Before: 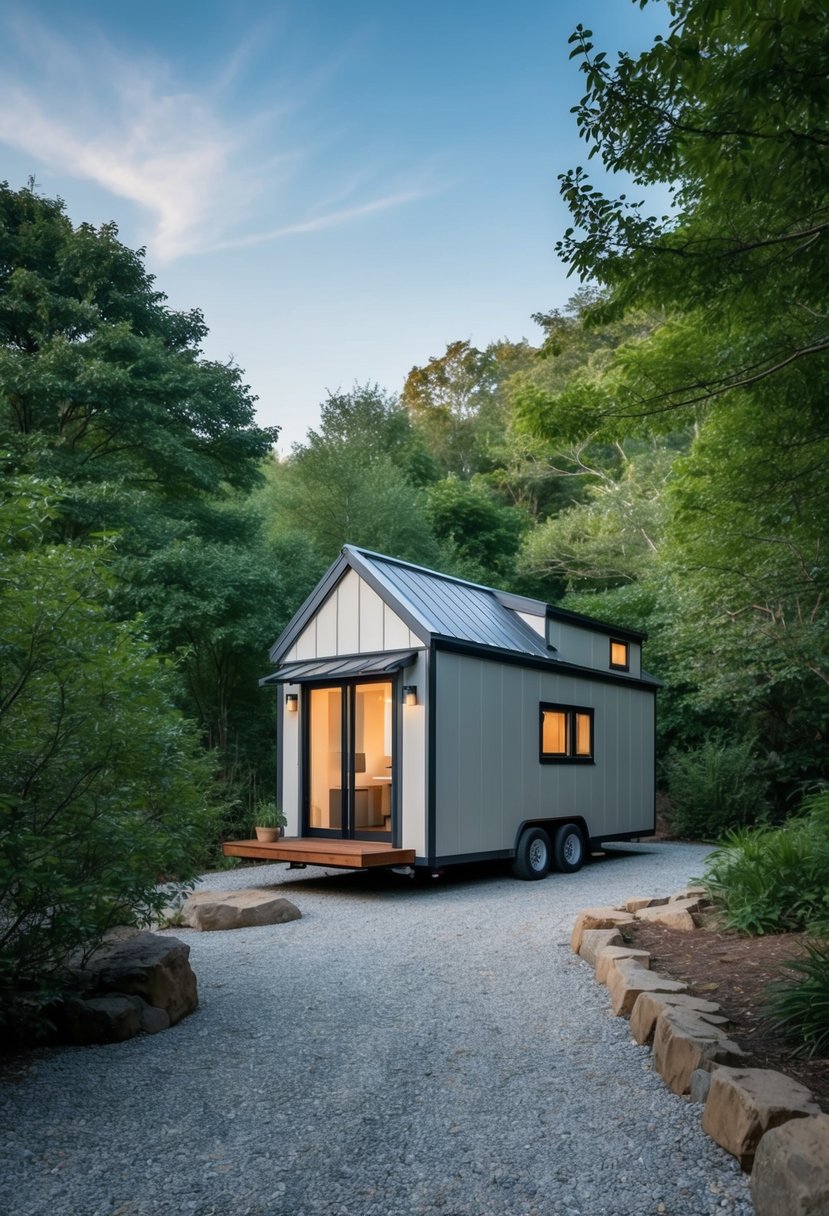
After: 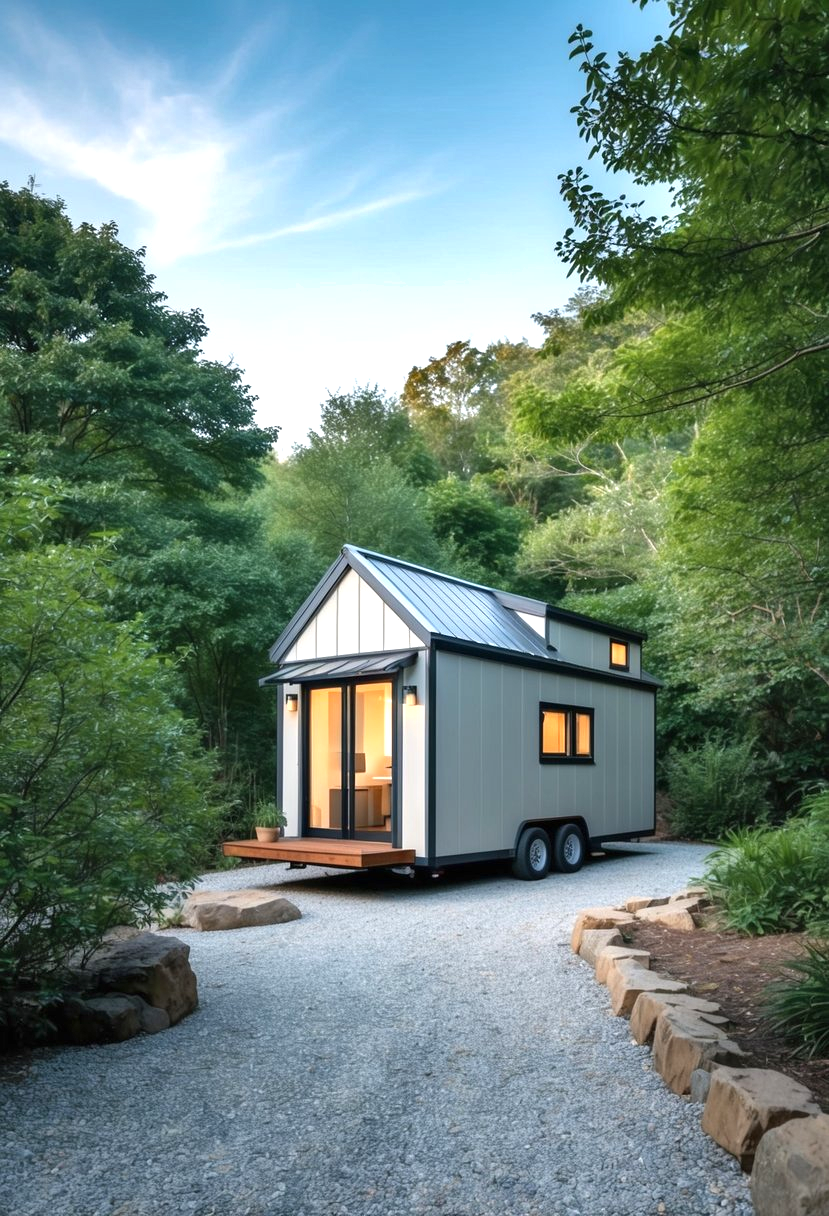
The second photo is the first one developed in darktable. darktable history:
shadows and highlights: white point adjustment 0.892, soften with gaussian
exposure: black level correction 0, exposure 0.701 EV, compensate highlight preservation false
